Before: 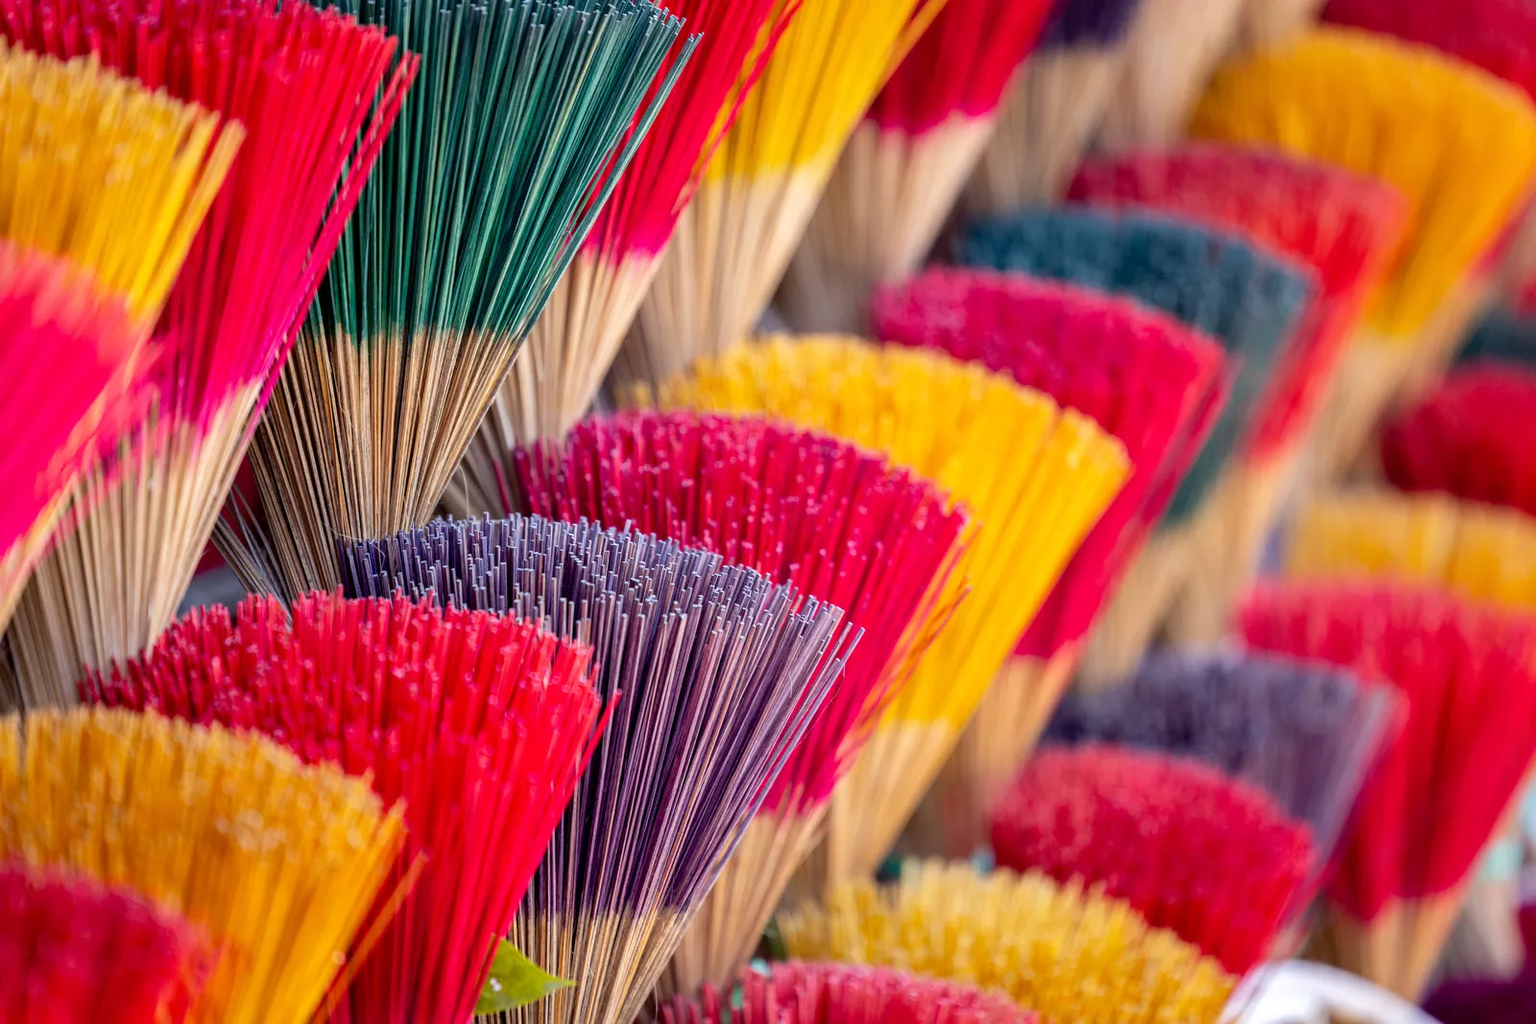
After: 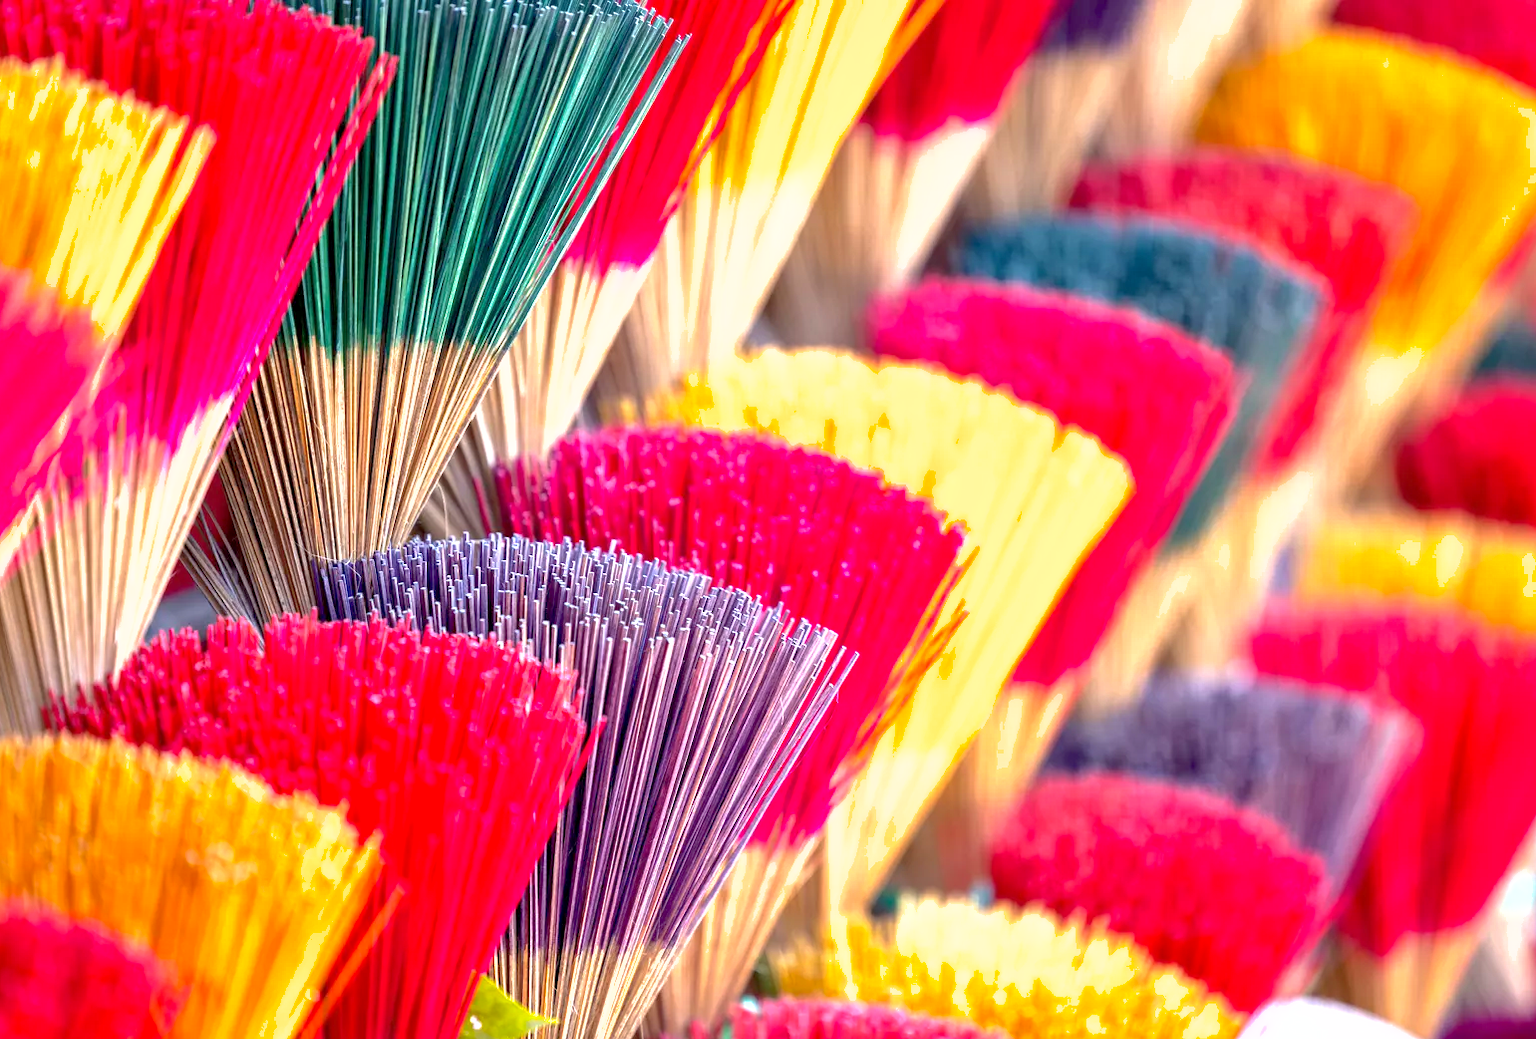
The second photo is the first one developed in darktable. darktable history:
crop and rotate: left 2.536%, right 1.107%, bottom 2.246%
shadows and highlights: on, module defaults
exposure: black level correction 0.001, exposure 1.129 EV, compensate exposure bias true, compensate highlight preservation false
